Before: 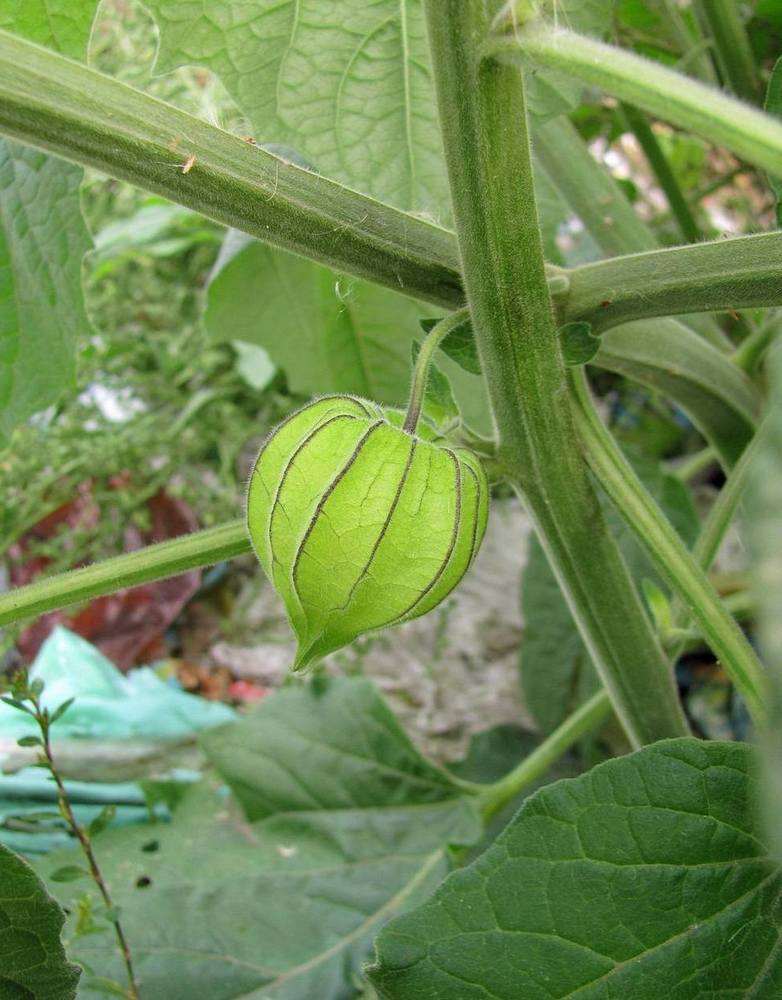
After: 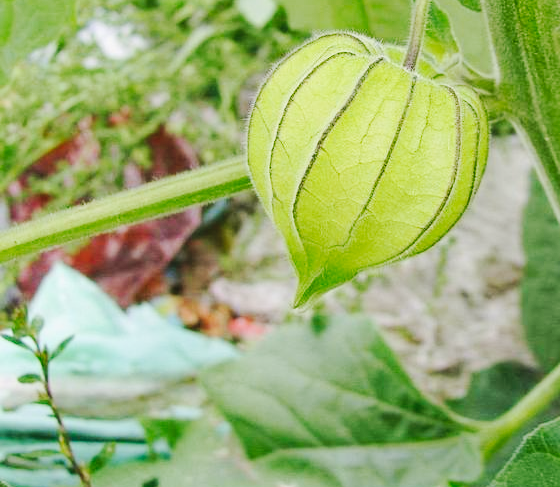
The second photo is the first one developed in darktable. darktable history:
crop: top 36.376%, right 28.286%, bottom 14.835%
tone curve: curves: ch0 [(0, 0.026) (0.146, 0.158) (0.272, 0.34) (0.453, 0.627) (0.687, 0.829) (1, 1)], preserve colors none
exposure: exposure -0.182 EV, compensate exposure bias true, compensate highlight preservation false
